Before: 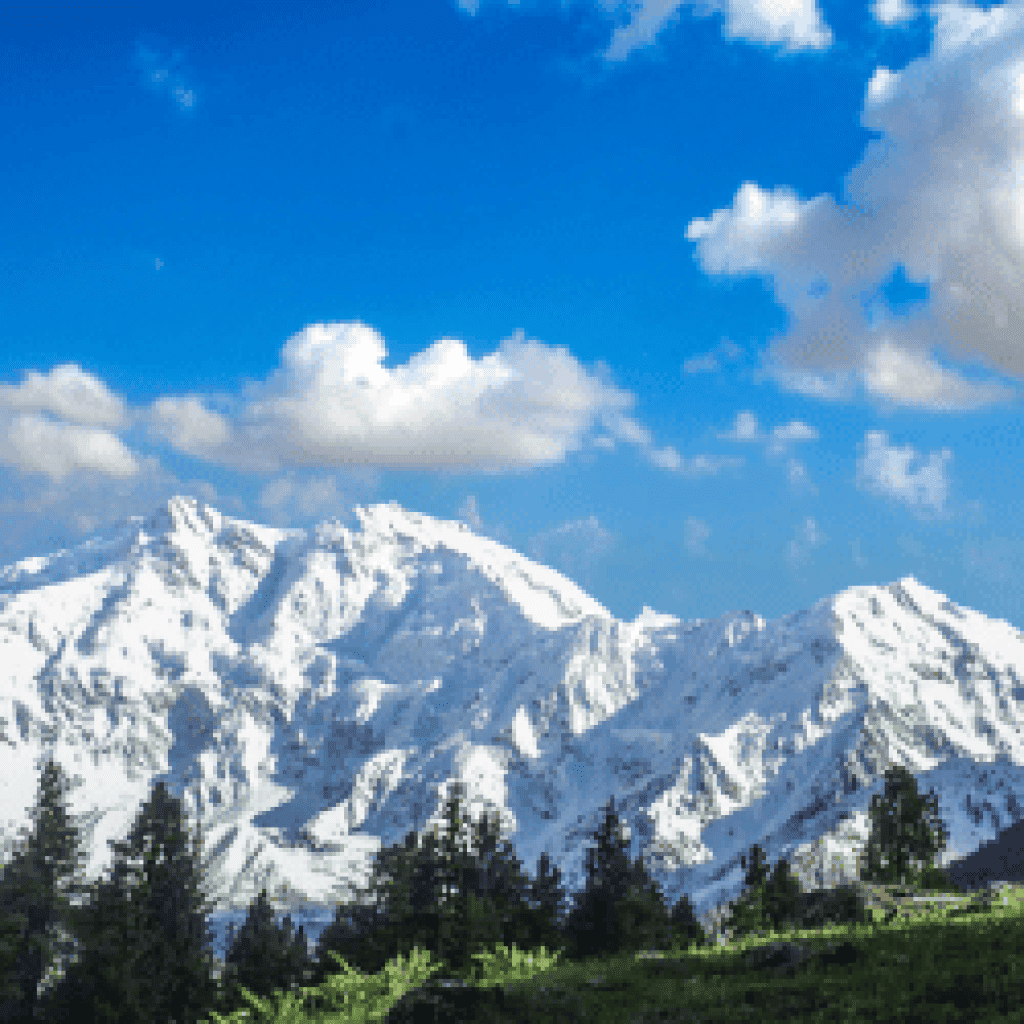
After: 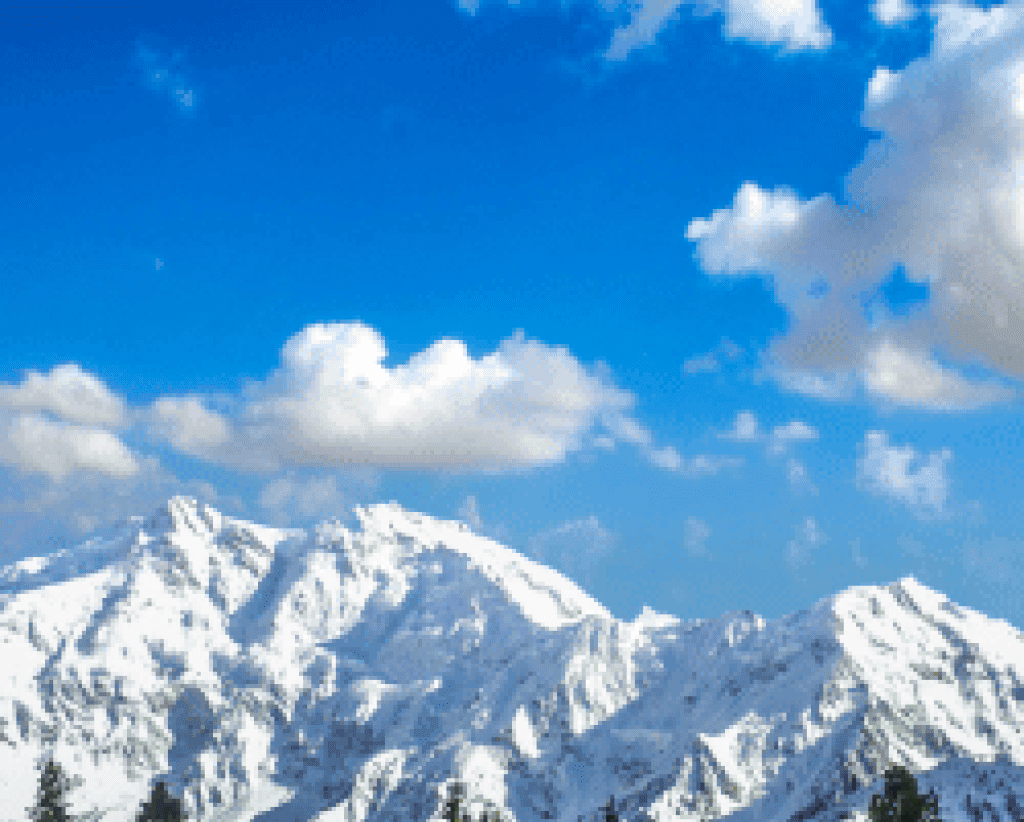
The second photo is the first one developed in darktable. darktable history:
contrast brightness saturation: contrast 0.08, saturation 0.02
crop: bottom 19.644%
